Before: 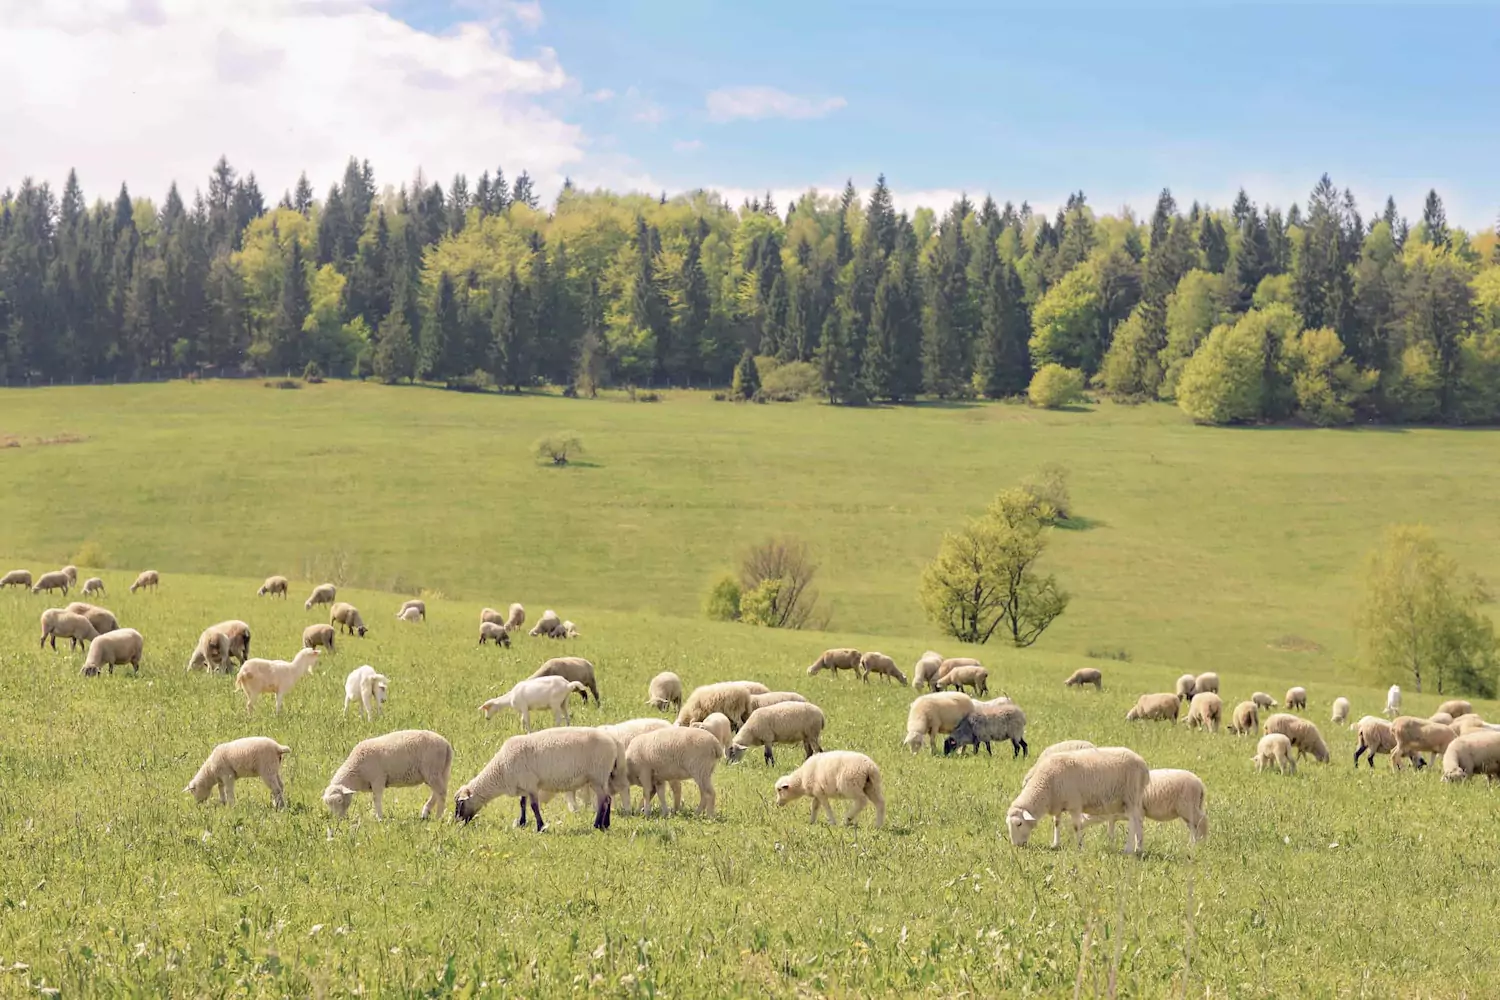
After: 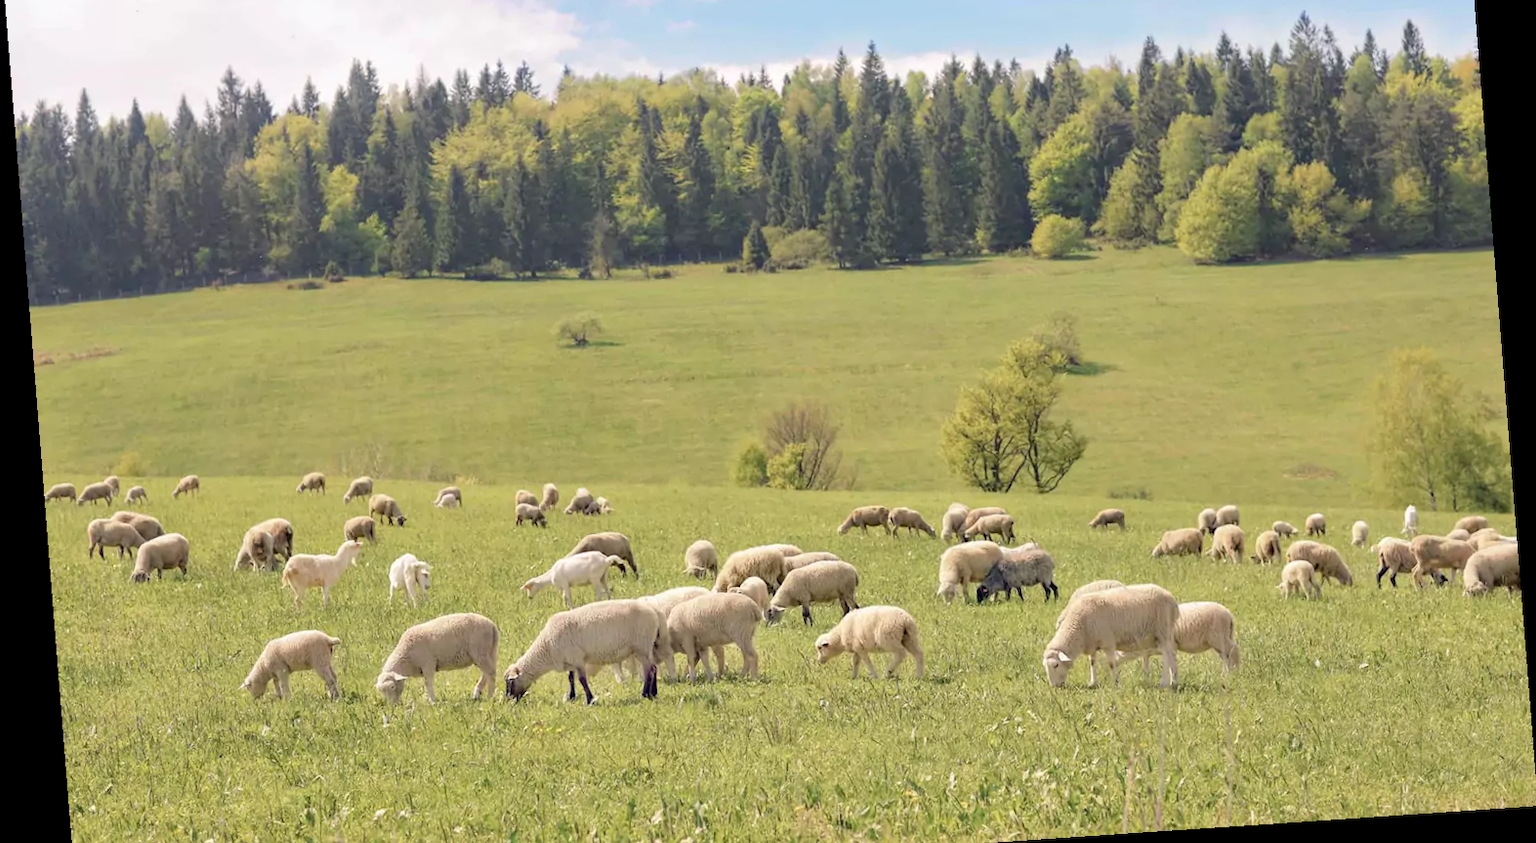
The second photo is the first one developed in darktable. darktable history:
rotate and perspective: rotation -4.2°, shear 0.006, automatic cropping off
crop and rotate: top 15.774%, bottom 5.506%
